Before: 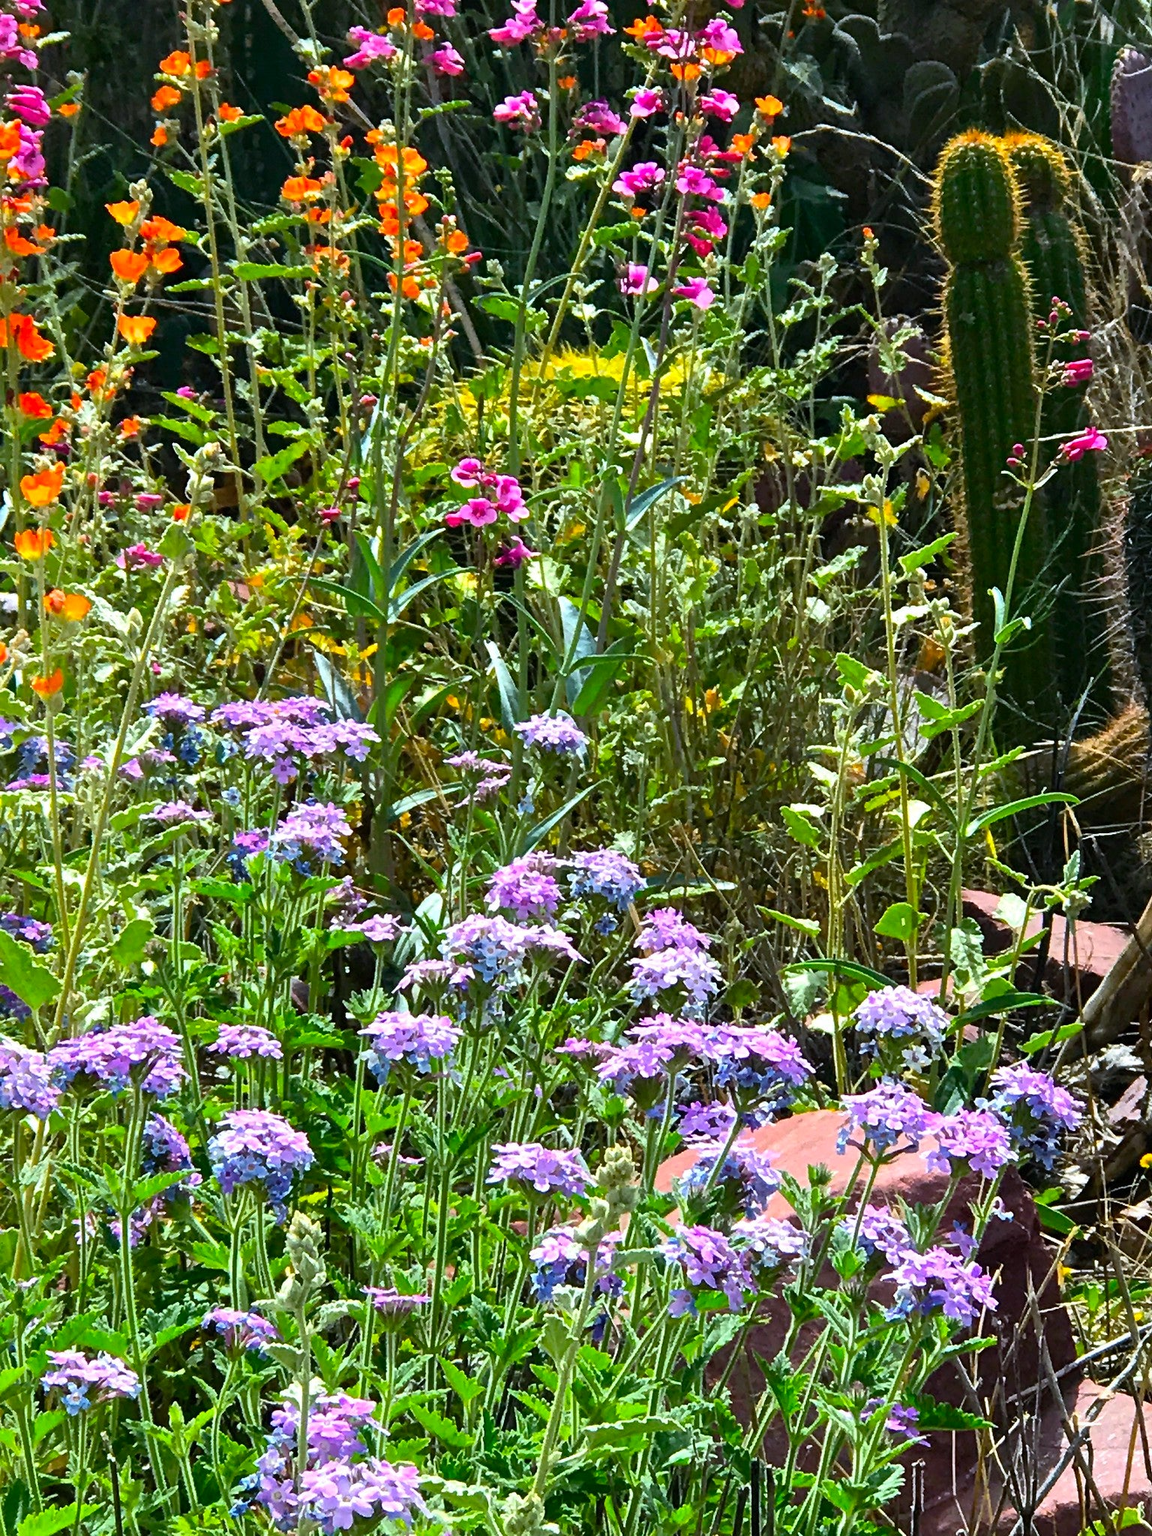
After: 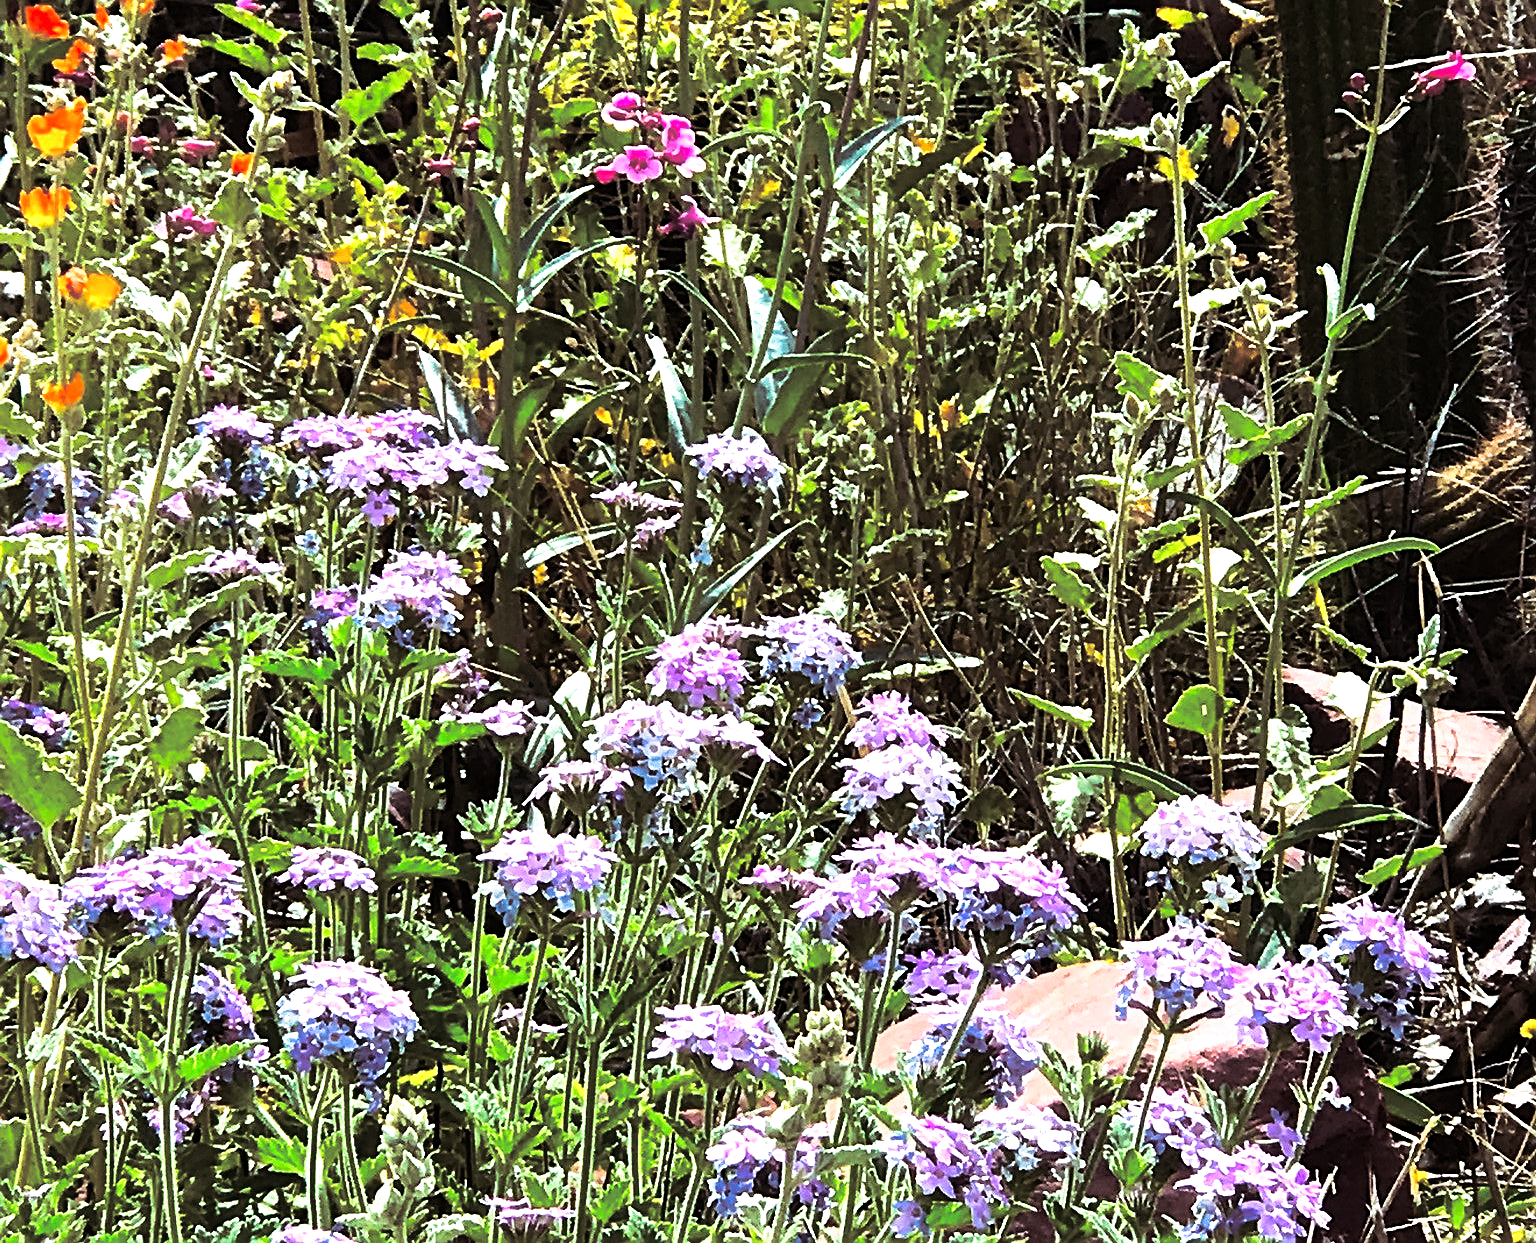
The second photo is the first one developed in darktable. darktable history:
velvia: on, module defaults
crop and rotate: top 25.357%, bottom 13.942%
sharpen: on, module defaults
split-toning: shadows › saturation 0.24, highlights › hue 54°, highlights › saturation 0.24
tone equalizer: -8 EV -0.75 EV, -7 EV -0.7 EV, -6 EV -0.6 EV, -5 EV -0.4 EV, -3 EV 0.4 EV, -2 EV 0.6 EV, -1 EV 0.7 EV, +0 EV 0.75 EV, edges refinement/feathering 500, mask exposure compensation -1.57 EV, preserve details no
